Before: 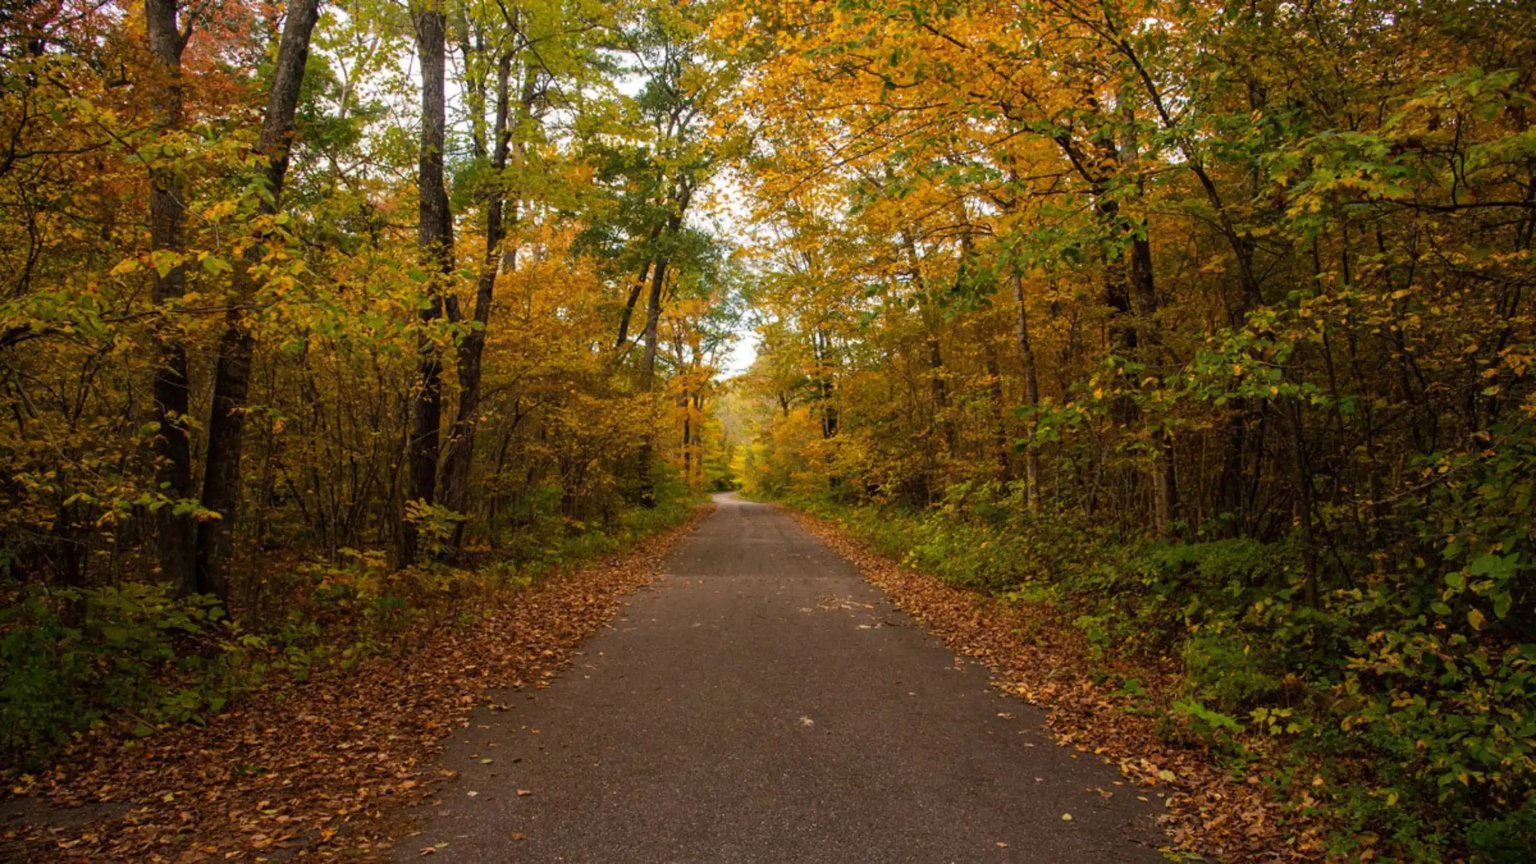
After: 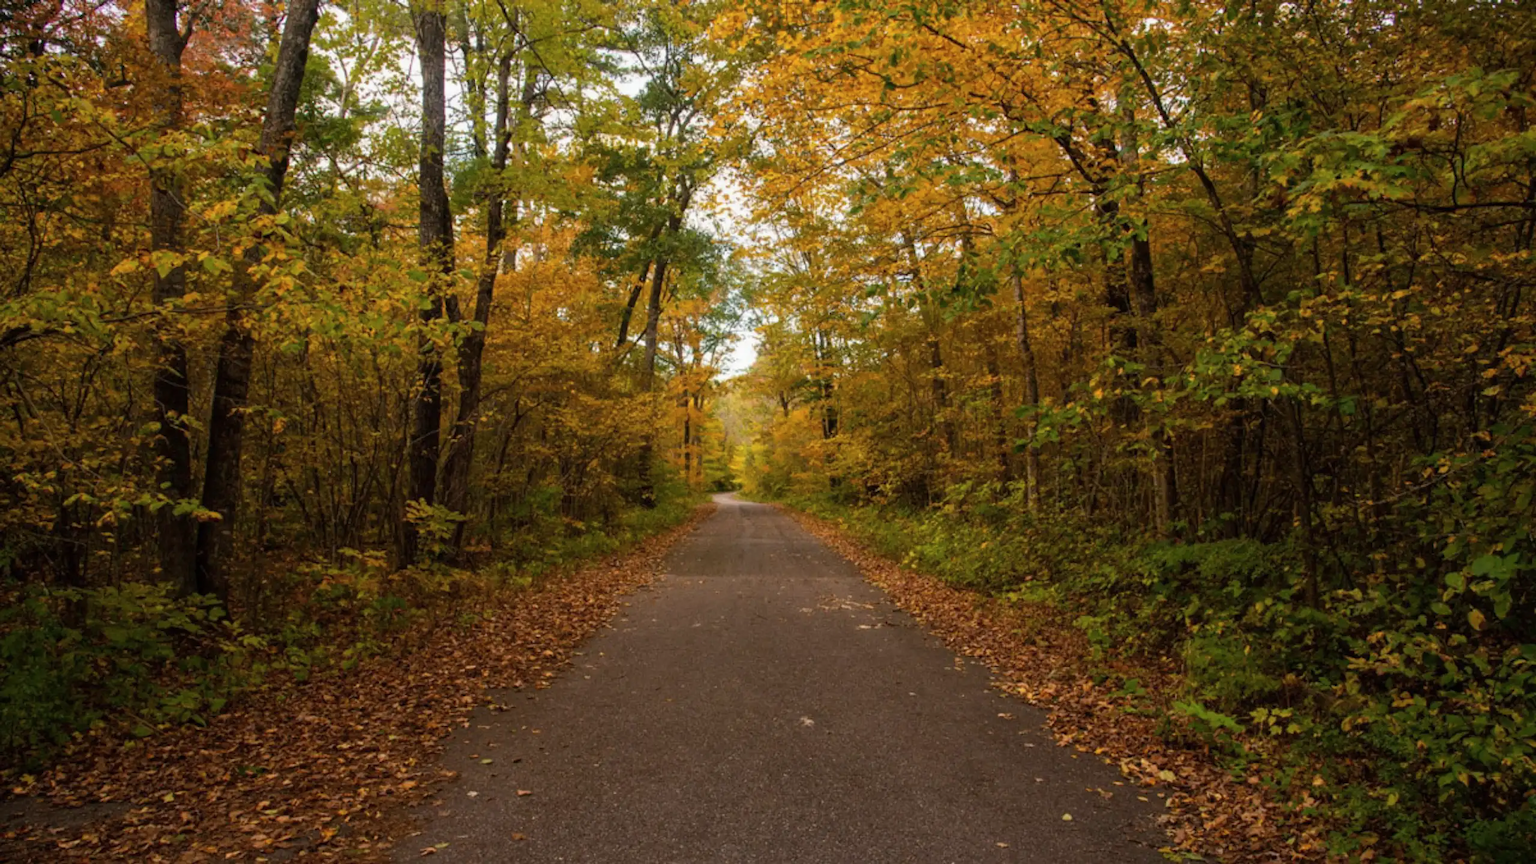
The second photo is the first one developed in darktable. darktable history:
exposure: exposure -0.064 EV, compensate highlight preservation false
tone equalizer: -7 EV 0.13 EV, smoothing diameter 25%, edges refinement/feathering 10, preserve details guided filter
contrast brightness saturation: contrast 0.01, saturation -0.05
